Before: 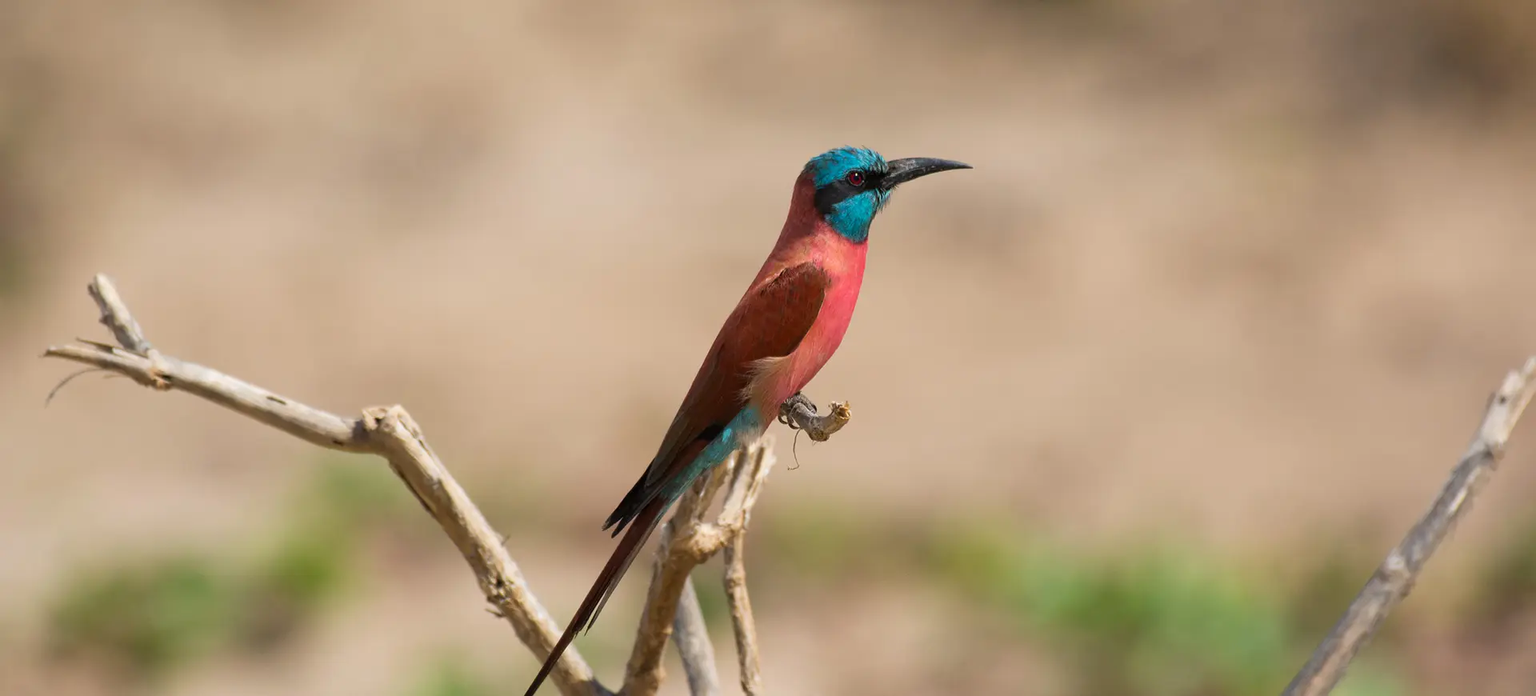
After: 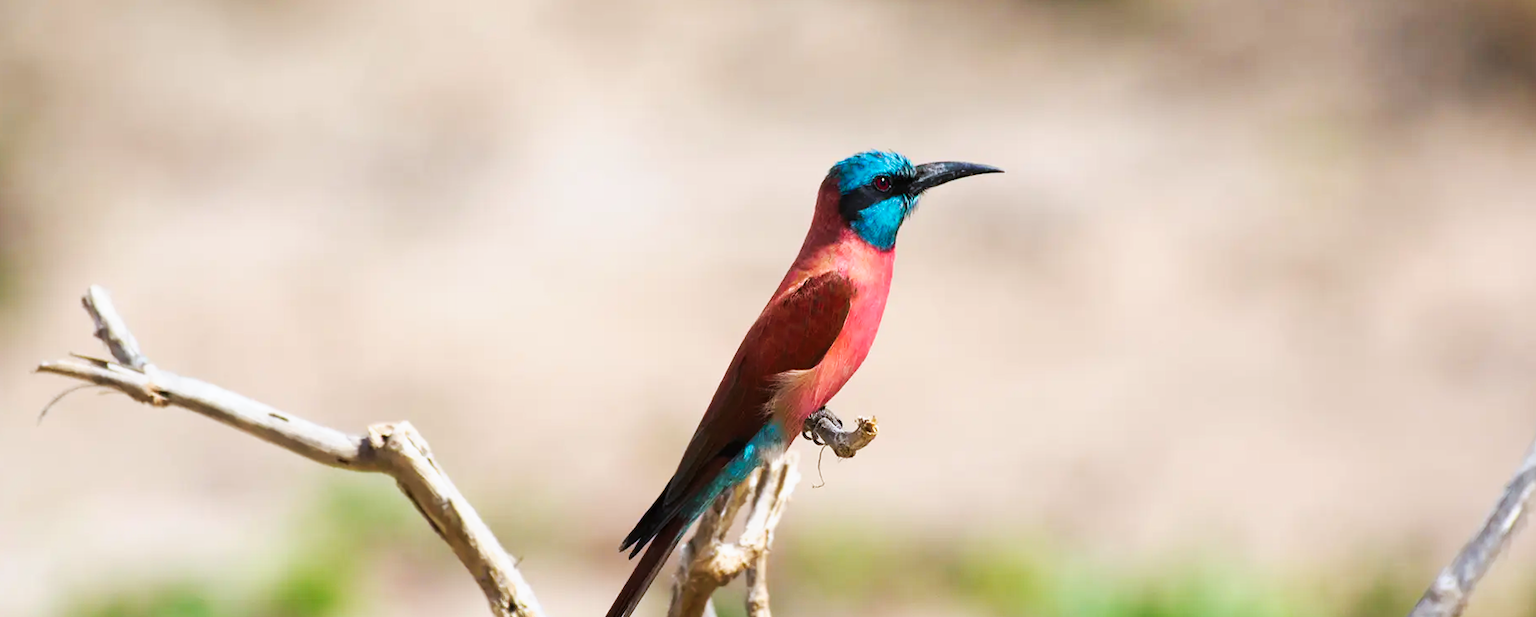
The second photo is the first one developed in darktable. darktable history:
crop and rotate: angle 0.2°, left 0.275%, right 3.127%, bottom 14.18%
tone curve: curves: ch0 [(0, 0) (0.003, 0.003) (0.011, 0.009) (0.025, 0.022) (0.044, 0.037) (0.069, 0.051) (0.1, 0.079) (0.136, 0.114) (0.177, 0.152) (0.224, 0.212) (0.277, 0.281) (0.335, 0.358) (0.399, 0.459) (0.468, 0.573) (0.543, 0.684) (0.623, 0.779) (0.709, 0.866) (0.801, 0.949) (0.898, 0.98) (1, 1)], preserve colors none
color calibration: x 0.37, y 0.382, temperature 4313.32 K
